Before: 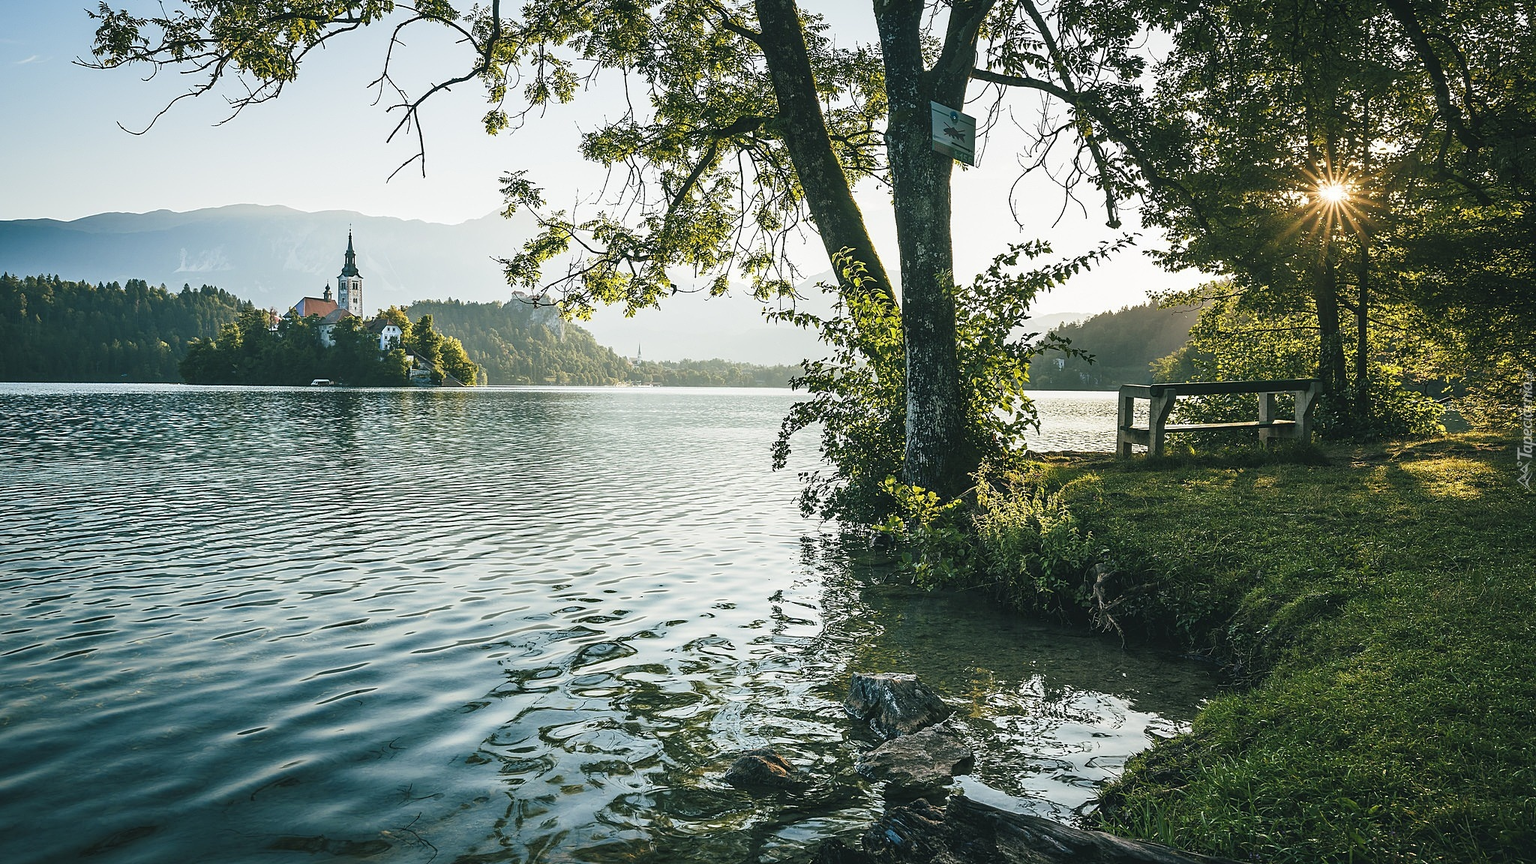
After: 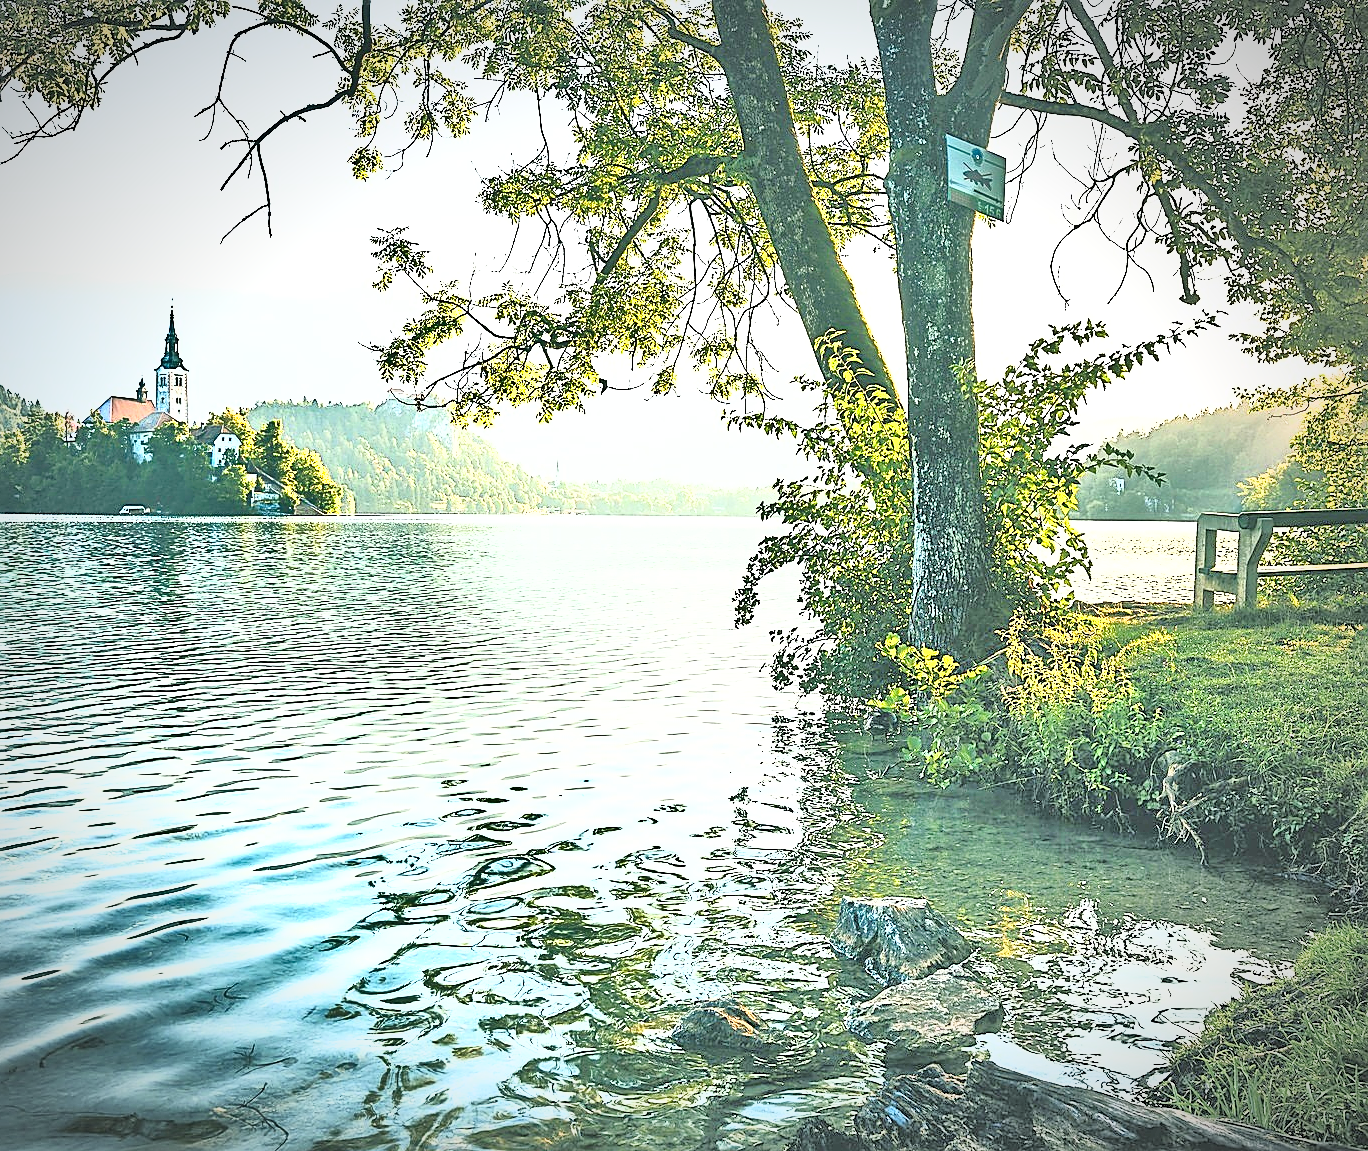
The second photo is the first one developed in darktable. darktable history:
shadows and highlights: low approximation 0.01, soften with gaussian
exposure: exposure 1.149 EV, compensate highlight preservation false
tone equalizer: -7 EV 0.147 EV, -6 EV 0.625 EV, -5 EV 1.13 EV, -4 EV 1.35 EV, -3 EV 1.14 EV, -2 EV 0.6 EV, -1 EV 0.147 EV
base curve: curves: ch0 [(0, 0) (0.026, 0.03) (0.109, 0.232) (0.351, 0.748) (0.669, 0.968) (1, 1)]
vignetting: automatic ratio true
crop and rotate: left 14.433%, right 18.745%
sharpen: on, module defaults
